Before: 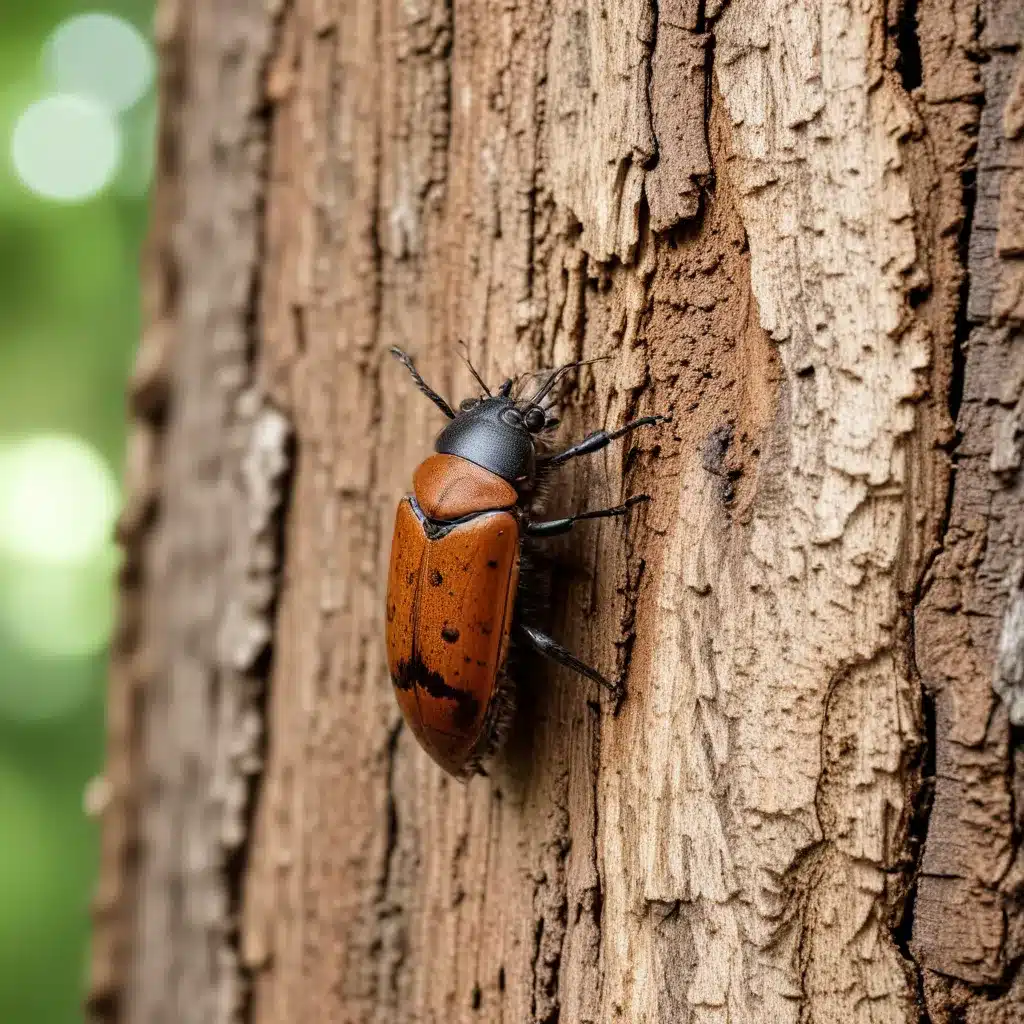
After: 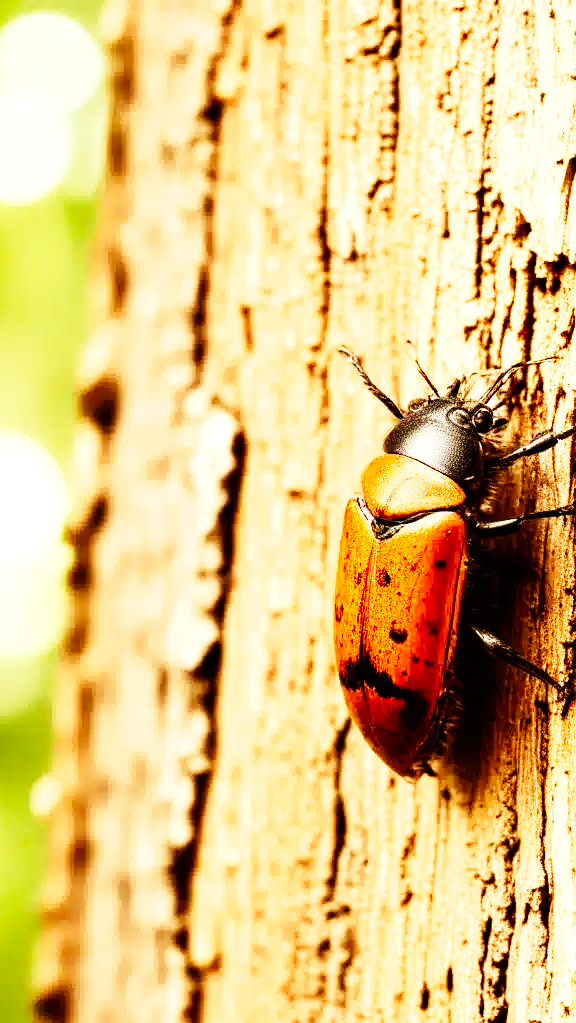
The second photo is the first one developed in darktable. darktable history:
white balance: red 1.08, blue 0.791
exposure: black level correction 0.001, exposure 0.5 EV, compensate exposure bias true, compensate highlight preservation false
tone equalizer: -8 EV -0.75 EV, -7 EV -0.7 EV, -6 EV -0.6 EV, -5 EV -0.4 EV, -3 EV 0.4 EV, -2 EV 0.6 EV, -1 EV 0.7 EV, +0 EV 0.75 EV, edges refinement/feathering 500, mask exposure compensation -1.57 EV, preserve details no
rgb levels: mode RGB, independent channels, levels [[0, 0.5, 1], [0, 0.521, 1], [0, 0.536, 1]]
crop: left 5.114%, right 38.589%
base curve: curves: ch0 [(0, 0) (0, 0.001) (0.001, 0.001) (0.004, 0.002) (0.007, 0.004) (0.015, 0.013) (0.033, 0.045) (0.052, 0.096) (0.075, 0.17) (0.099, 0.241) (0.163, 0.42) (0.219, 0.55) (0.259, 0.616) (0.327, 0.722) (0.365, 0.765) (0.522, 0.873) (0.547, 0.881) (0.689, 0.919) (0.826, 0.952) (1, 1)], preserve colors none
